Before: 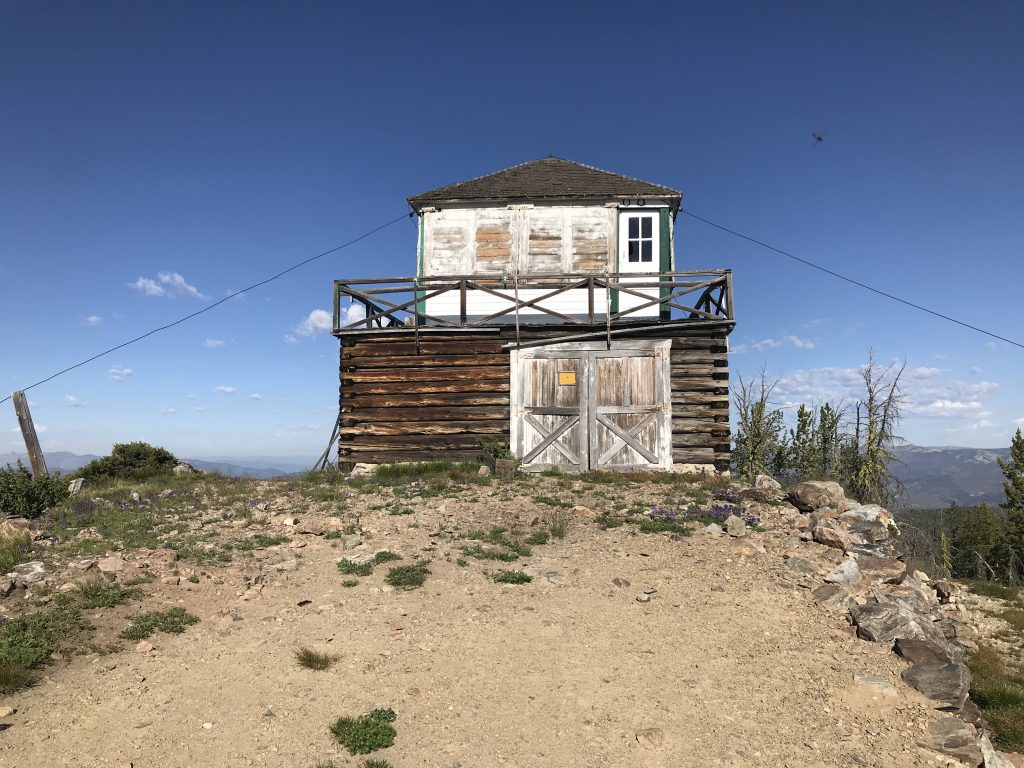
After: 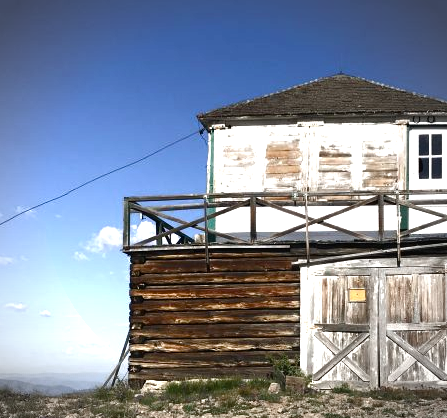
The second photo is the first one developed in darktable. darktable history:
color balance rgb: perceptual saturation grading › global saturation 20%, perceptual saturation grading › highlights -50.247%, perceptual saturation grading › shadows 30.47%, perceptual brilliance grading › global brilliance -5.542%, perceptual brilliance grading › highlights 24.869%, perceptual brilliance grading › mid-tones 7.455%, perceptual brilliance grading › shadows -5.036%, global vibrance 20%
crop: left 20.556%, top 10.875%, right 35.757%, bottom 34.579%
color zones: curves: ch0 [(0, 0.5) (0.125, 0.4) (0.25, 0.5) (0.375, 0.4) (0.5, 0.4) (0.625, 0.6) (0.75, 0.6) (0.875, 0.5)]; ch1 [(0, 0.4) (0.125, 0.5) (0.25, 0.4) (0.375, 0.4) (0.5, 0.4) (0.625, 0.4) (0.75, 0.5) (0.875, 0.4)]; ch2 [(0, 0.6) (0.125, 0.5) (0.25, 0.5) (0.375, 0.6) (0.5, 0.6) (0.625, 0.5) (0.75, 0.5) (0.875, 0.5)]
vignetting: unbound false
shadows and highlights: radius 330.41, shadows 54.37, highlights -98.91, compress 94.53%, soften with gaussian
